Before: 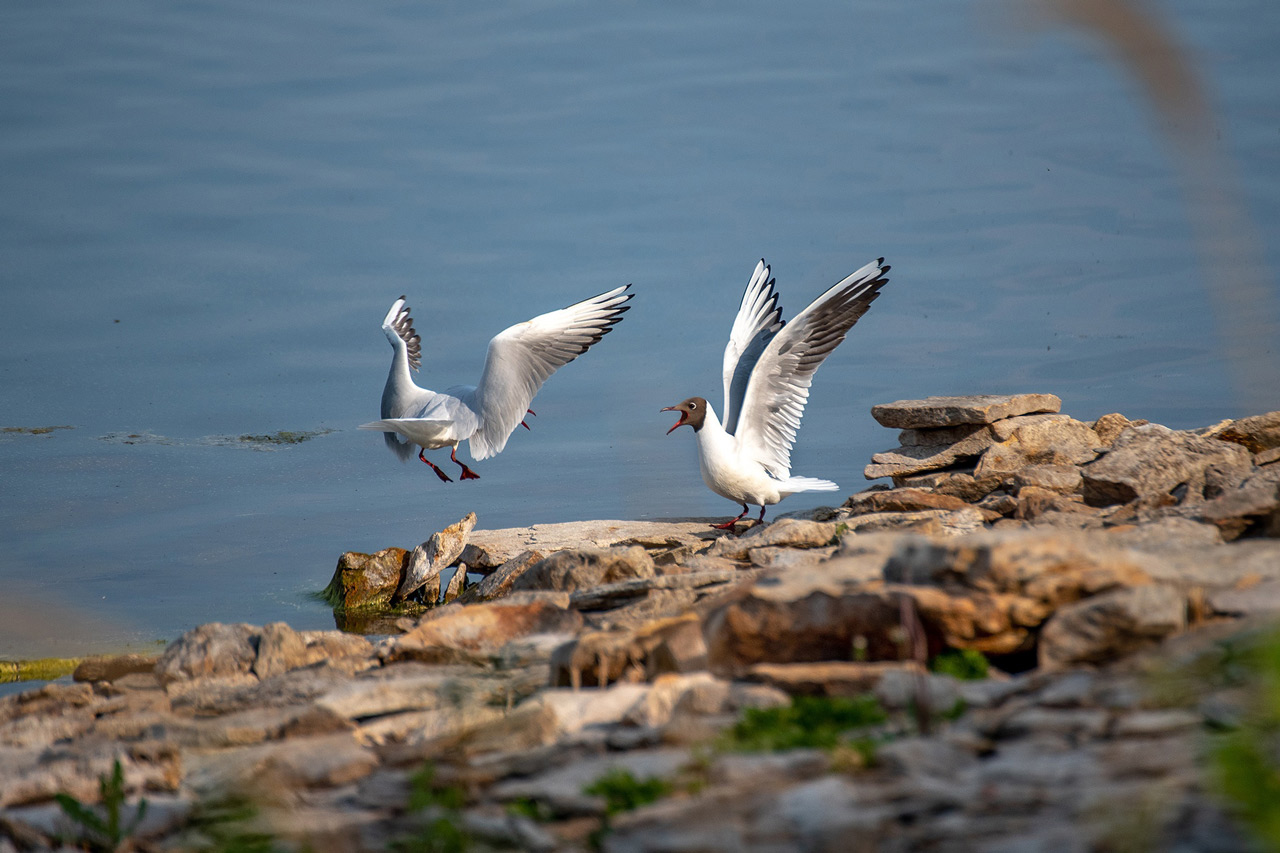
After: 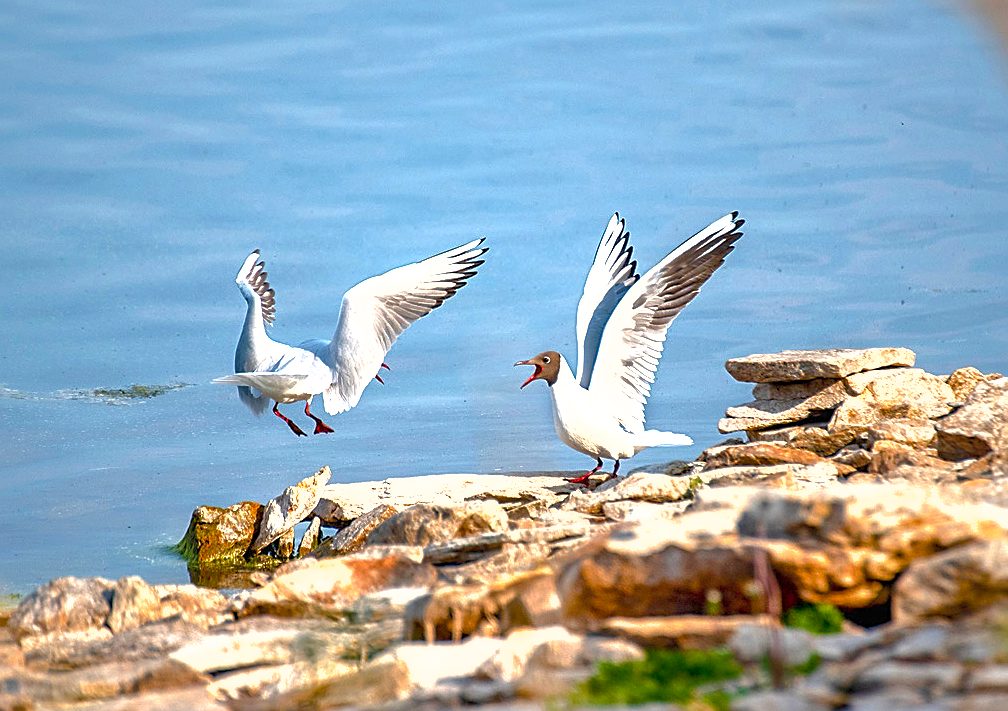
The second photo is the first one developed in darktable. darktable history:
sharpen: on, module defaults
shadows and highlights: on, module defaults
exposure: black level correction 0, exposure 1.2 EV, compensate exposure bias true, compensate highlight preservation false
crop: left 11.481%, top 5.416%, right 9.57%, bottom 10.634%
color balance rgb: perceptual saturation grading › global saturation 20%, perceptual saturation grading › highlights -25.603%, perceptual saturation grading › shadows 49.579%, perceptual brilliance grading › global brilliance 9.637%, global vibrance 9.337%
